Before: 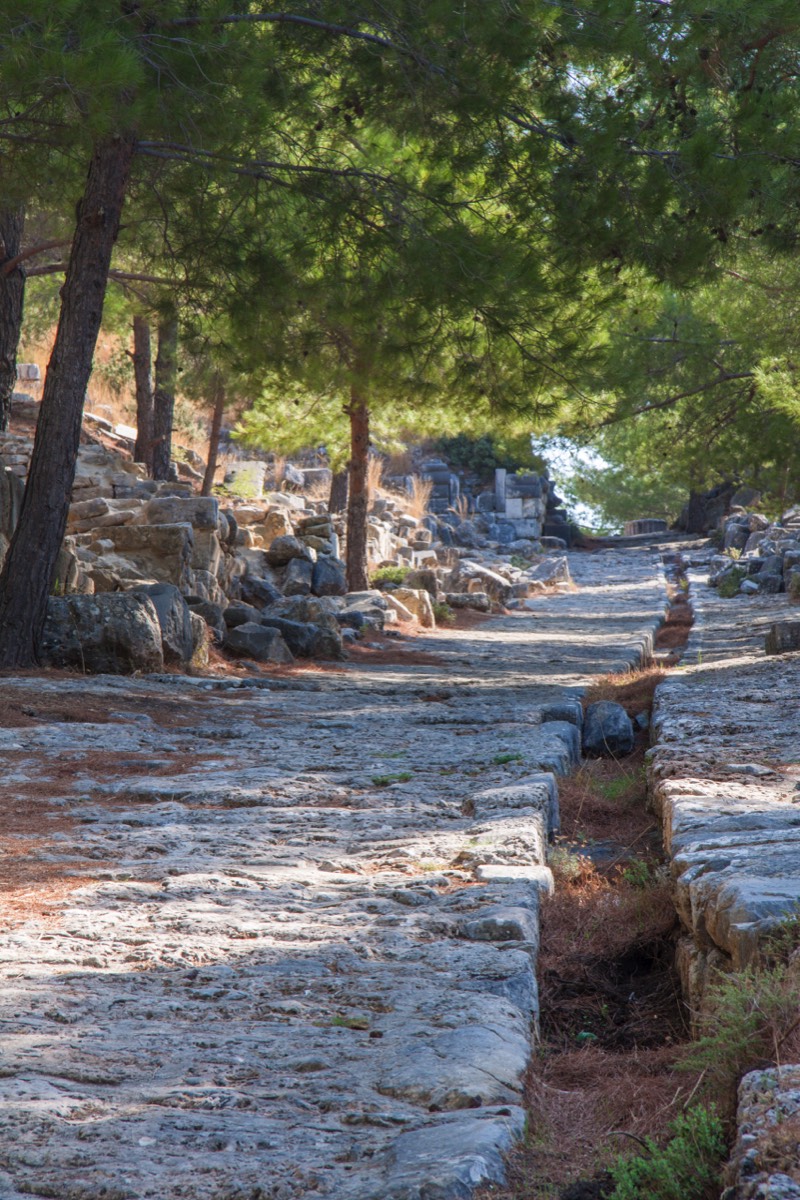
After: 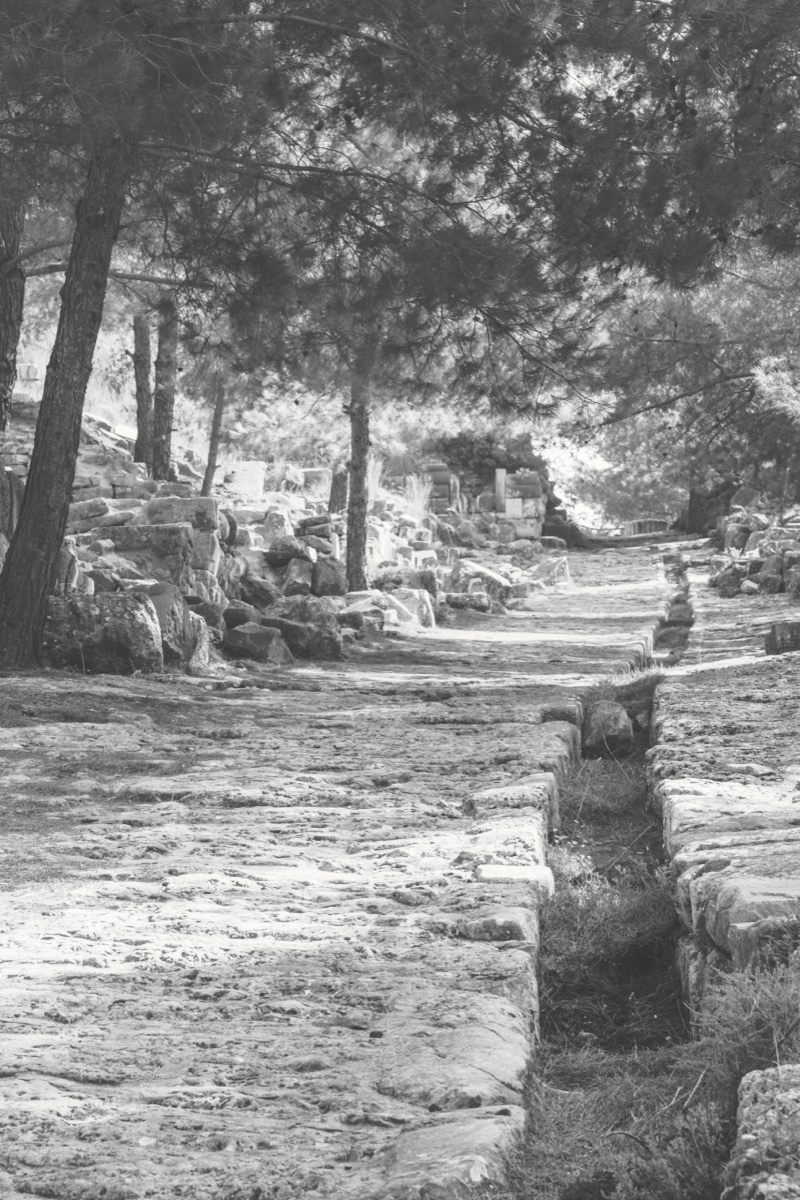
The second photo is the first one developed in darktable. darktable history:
tone curve: curves: ch0 [(0, 0) (0.003, 0.203) (0.011, 0.203) (0.025, 0.21) (0.044, 0.22) (0.069, 0.231) (0.1, 0.243) (0.136, 0.255) (0.177, 0.277) (0.224, 0.305) (0.277, 0.346) (0.335, 0.412) (0.399, 0.492) (0.468, 0.571) (0.543, 0.658) (0.623, 0.75) (0.709, 0.837) (0.801, 0.905) (0.898, 0.955) (1, 1)], preserve colors none
color look up table: target L [94.45, 100.65, 100, 86.7, 75.88, 74.05, 61.19, 57.48, 44.82, 37.82, 31.03, 3.967, 200.91, 84.56, 80.97, 75.52, 65.99, 58.38, 60.17, 64.36, 55.02, 56.32, 37.41, 33.46, 21.71, 100, 85.98, 76.61, 78.07, 76.61, 81.69, 58.64, 59.79, 82.05, 67, 47.64, 75.15, 36.85, 44, 26.21, 26.65, 94.45, 85.98, 84.56, 63.22, 71.1, 68.12, 38.24, 43.19], target a [-0.291, 0.001, -0.652, -0.003, -0.001, 0, 0.001, 0 ×4, -0.091, 0, -0.001, -0.001, 0, 0.001, 0.001, 0, 0, 0.001, 0, 0, 0, -0.001, -0.652, -0.102, -0.002 ×4, 0 ×5, -0.002, 0.001, 0, -0.001, 0, -0.291, -0.102, -0.001, 0 ×5], target b [3.645, -0.003, 8.393, 0.025, 0.004, 0.003, -0.004, 0.003, 0.002, 0.002, 0.002, 1.121, -0.001, 0.003, 0.003, 0.003, -0.004, -0.003, 0.003, 0.003, -0.003, 0.003, -0.002, -0.002, 0.012, 8.393, 1.255, 0.025 ×4, -0.003, 0.003, 0.002, 0.003, 0.003, 0.025, -0.002, -0.003, 0.012, 0.002, 3.645, 1.255, 0.003, -0.003, 0.003, 0.003, 0.002, 0.002], num patches 49
